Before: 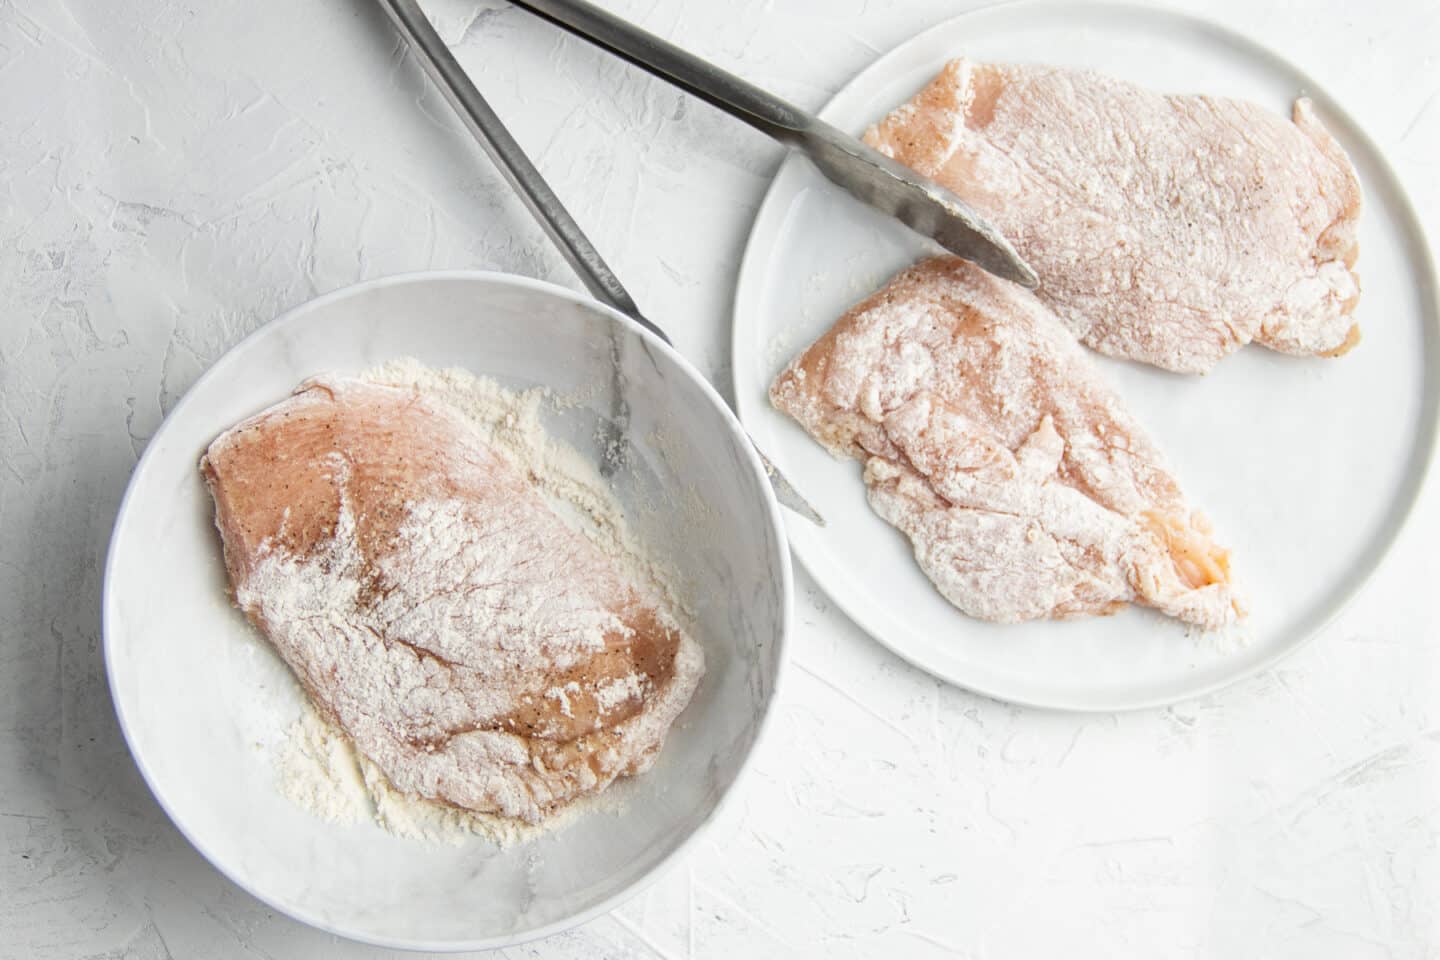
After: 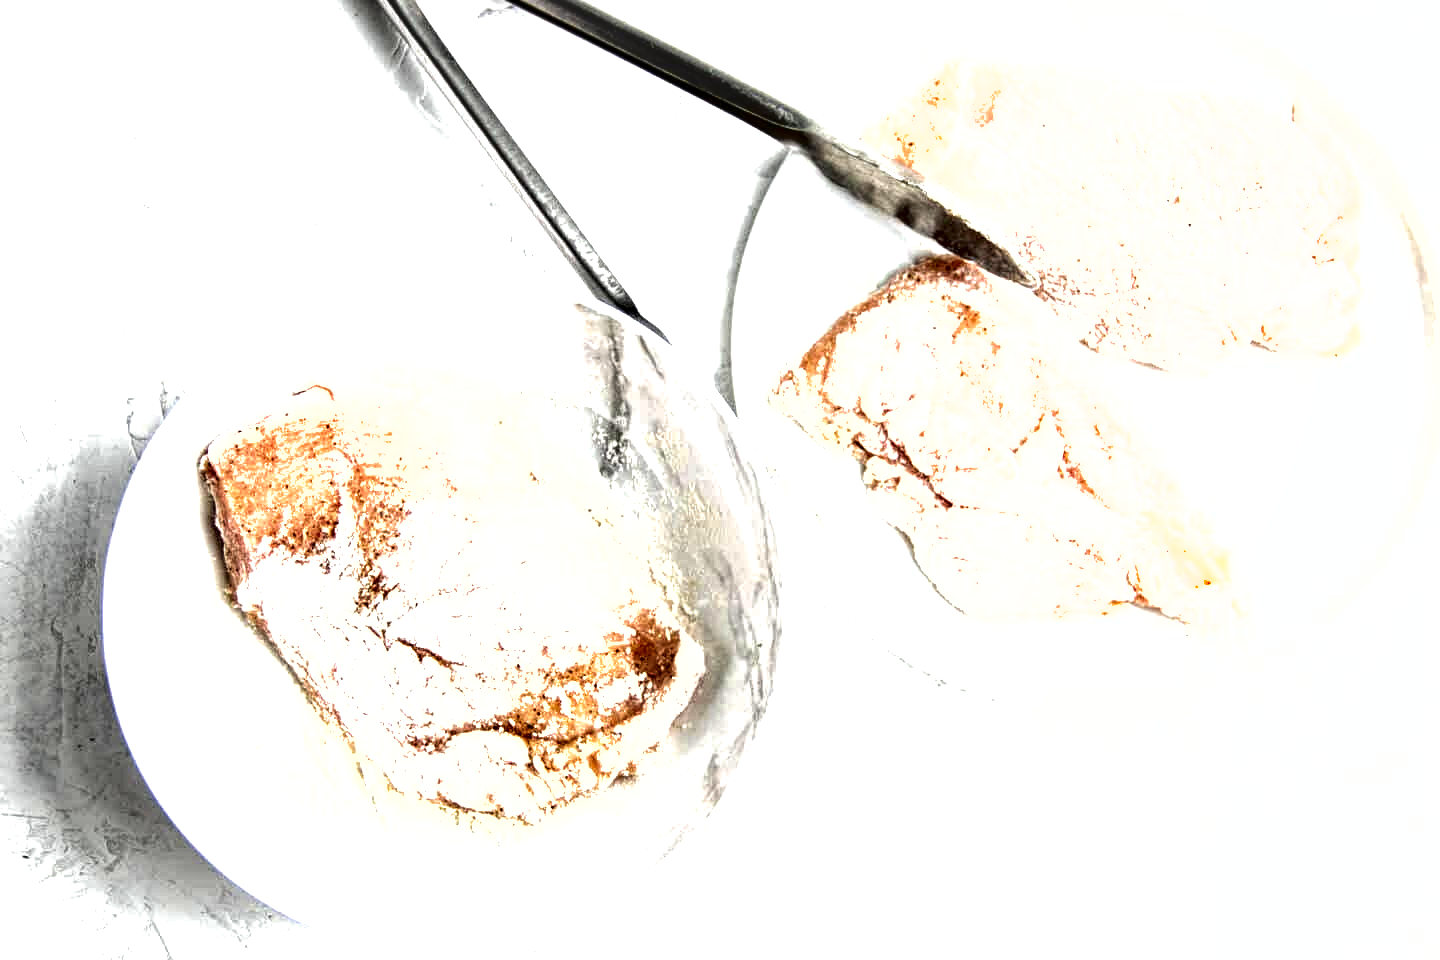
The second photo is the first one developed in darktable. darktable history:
local contrast: highlights 101%, shadows 103%, detail 199%, midtone range 0.2
exposure: black level correction 0.001, exposure 1.399 EV, compensate highlight preservation false
shadows and highlights: soften with gaussian
